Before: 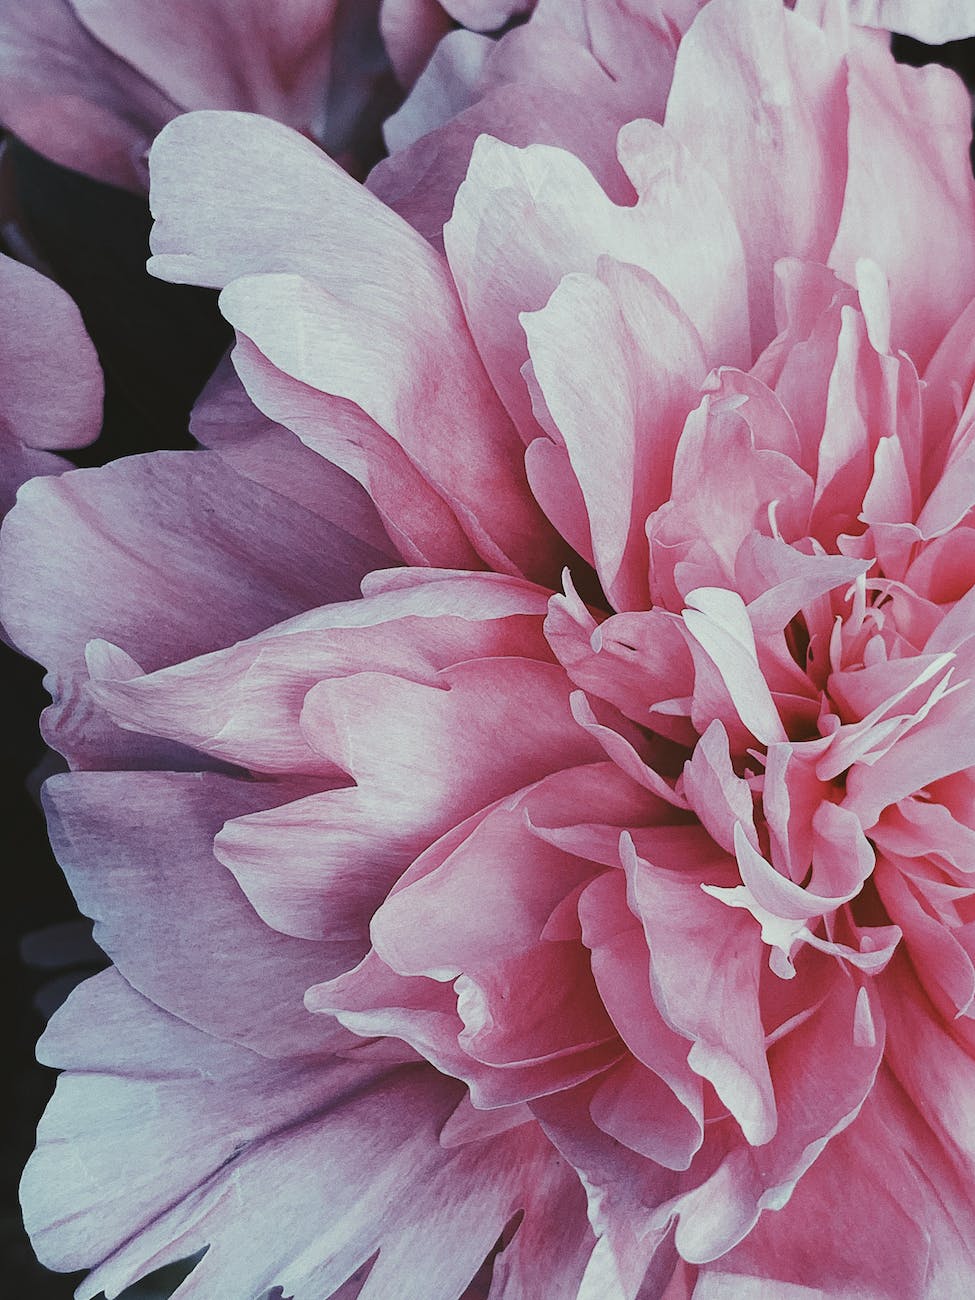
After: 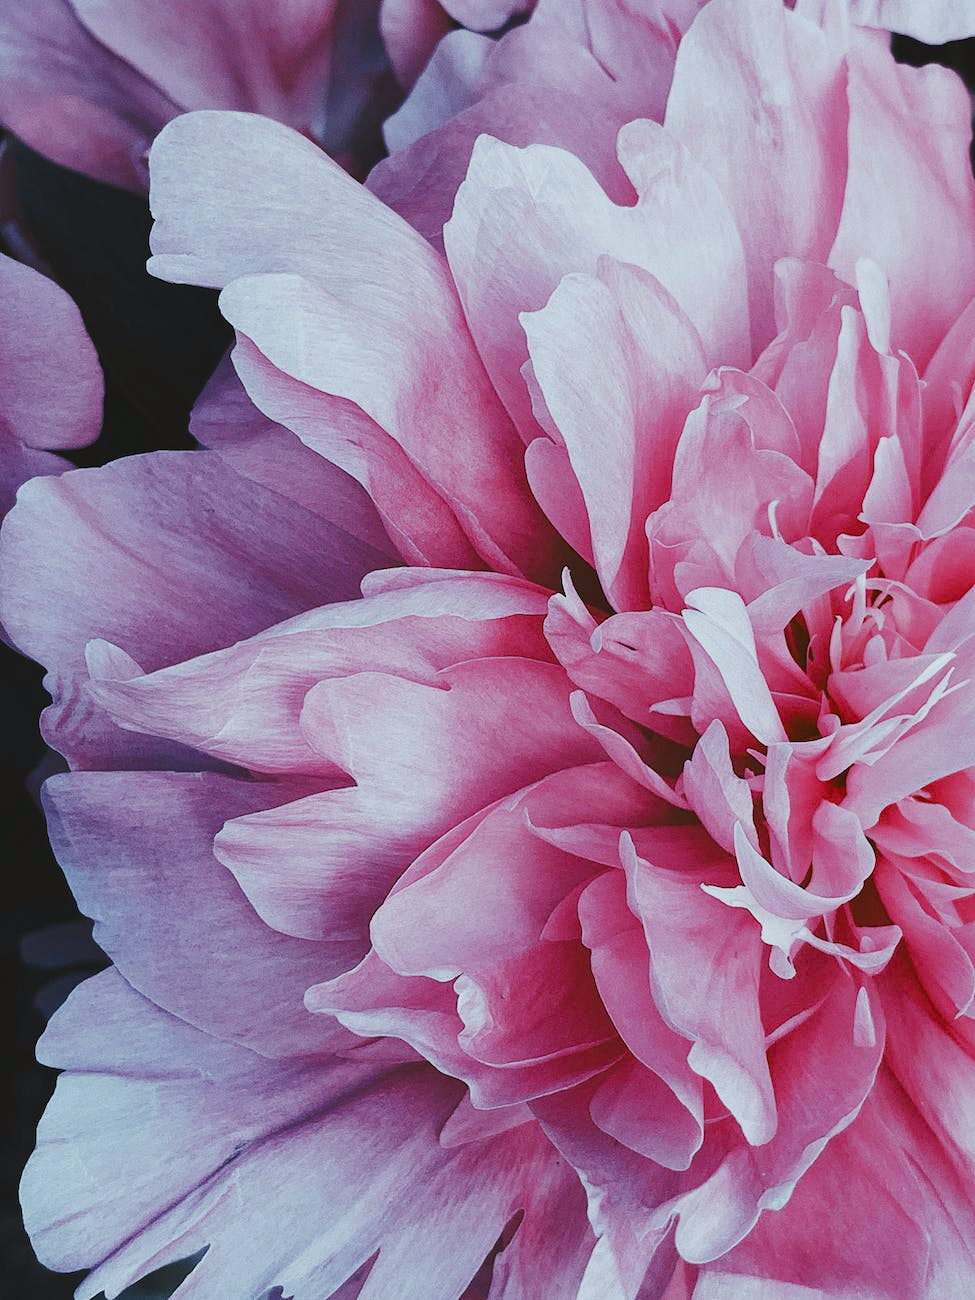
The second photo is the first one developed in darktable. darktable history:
color balance rgb: perceptual saturation grading › global saturation 20%, perceptual saturation grading › highlights -25%, perceptual saturation grading › shadows 25%
color calibration: illuminant as shot in camera, x 0.358, y 0.373, temperature 4628.91 K
